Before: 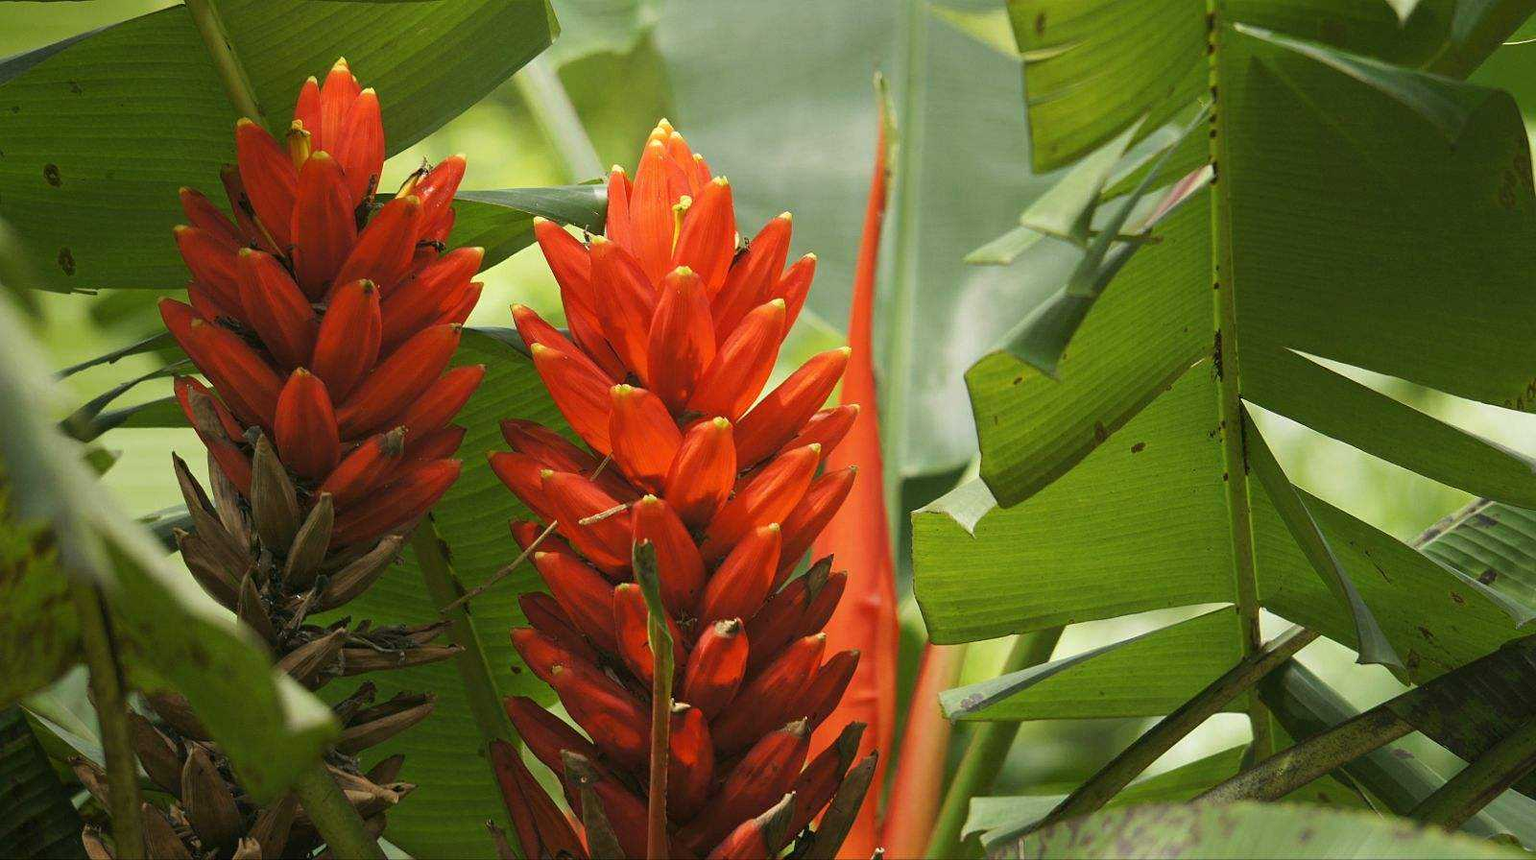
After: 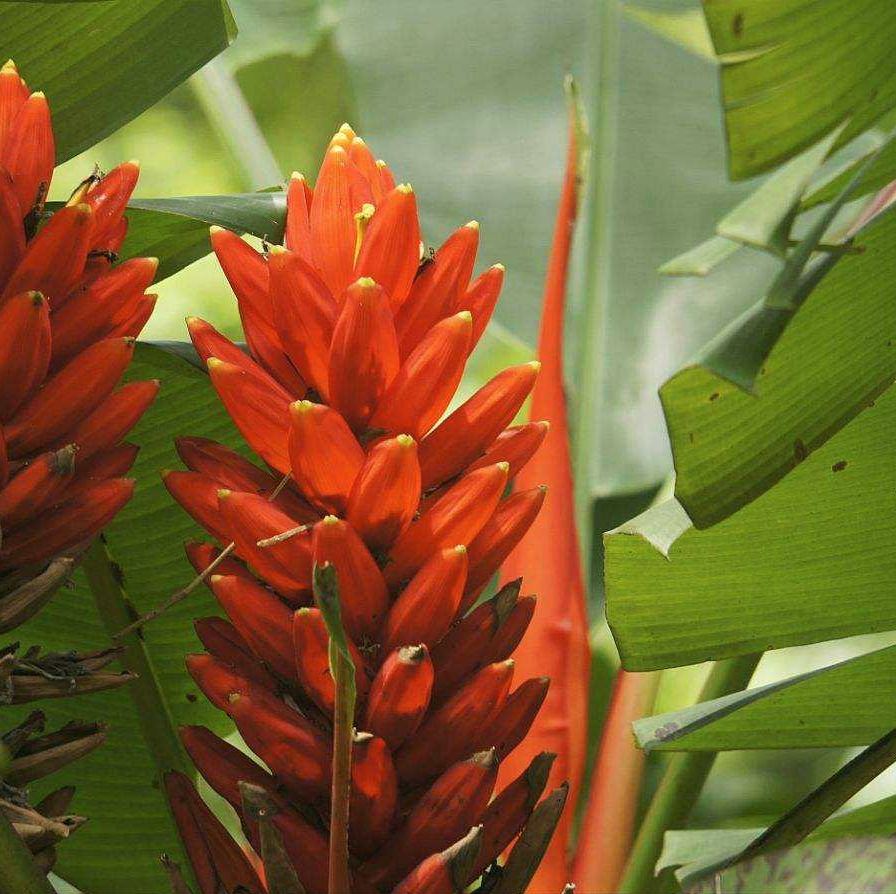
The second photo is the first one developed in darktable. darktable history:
crop: left 21.674%, right 22.086%
contrast brightness saturation: saturation -0.04
